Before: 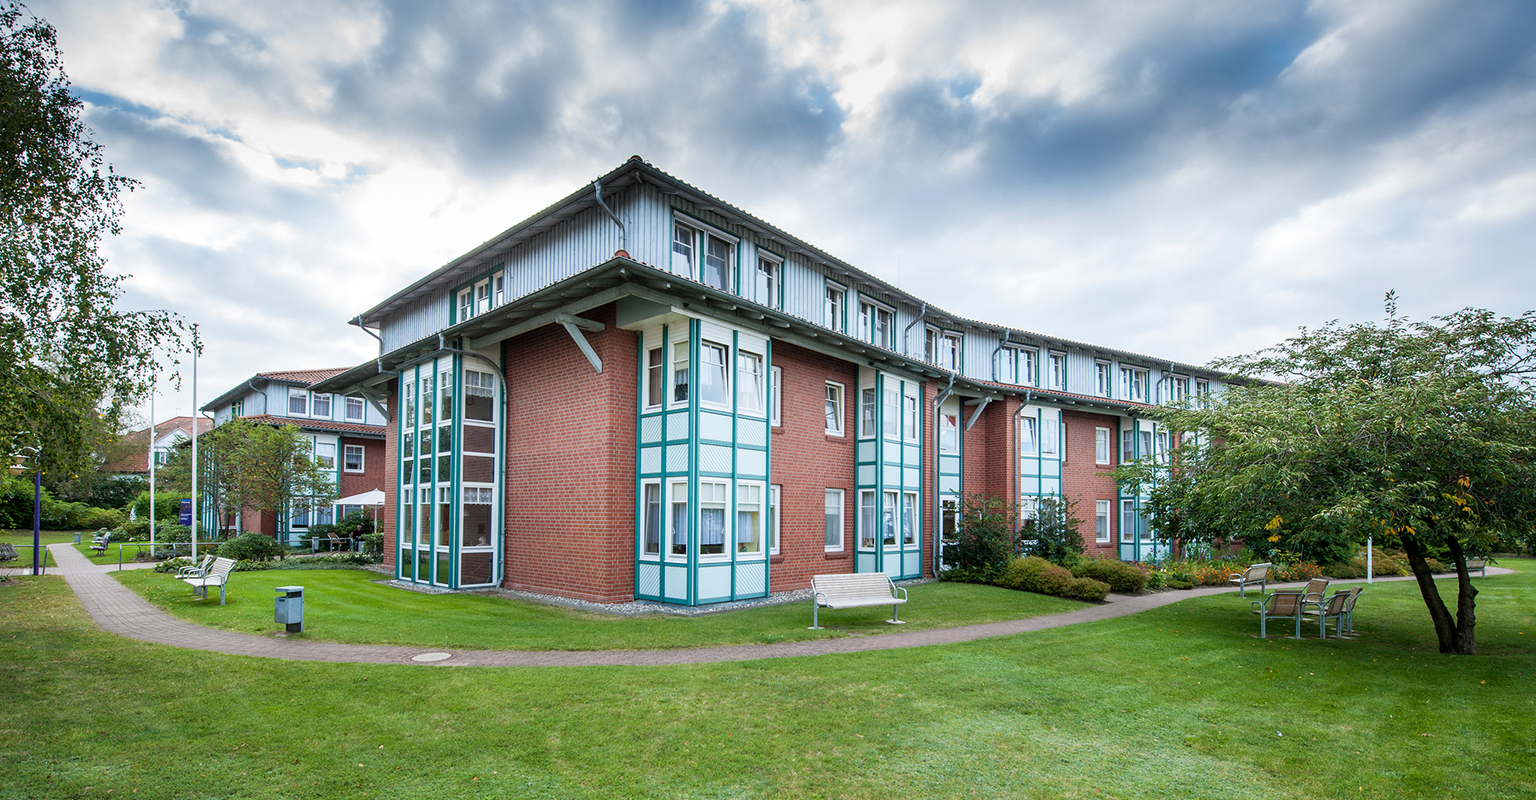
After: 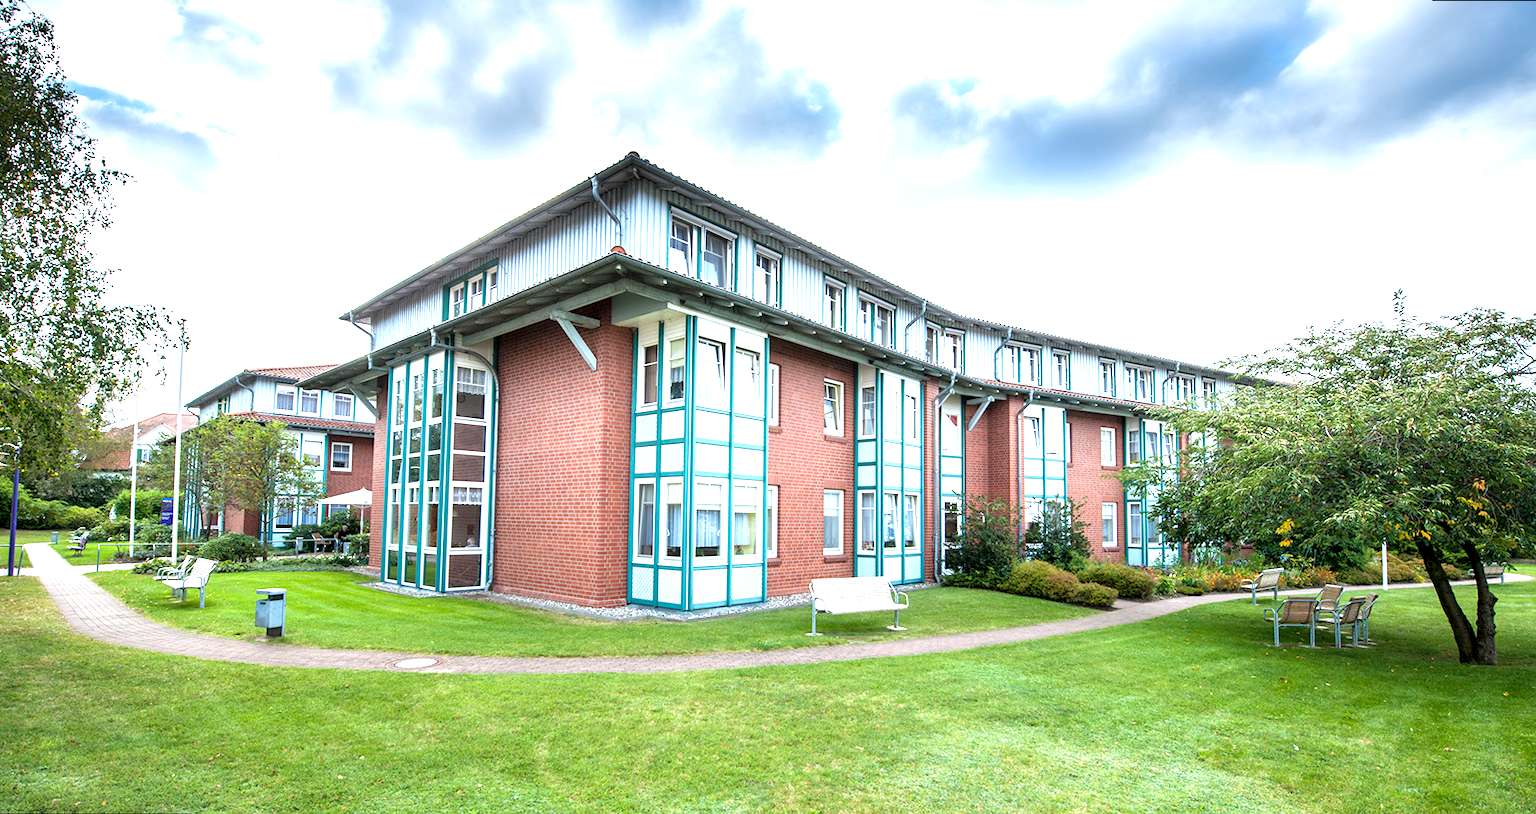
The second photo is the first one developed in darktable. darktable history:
rotate and perspective: rotation 0.226°, lens shift (vertical) -0.042, crop left 0.023, crop right 0.982, crop top 0.006, crop bottom 0.994
exposure: black level correction 0.001, exposure 1.05 EV, compensate exposure bias true, compensate highlight preservation false
